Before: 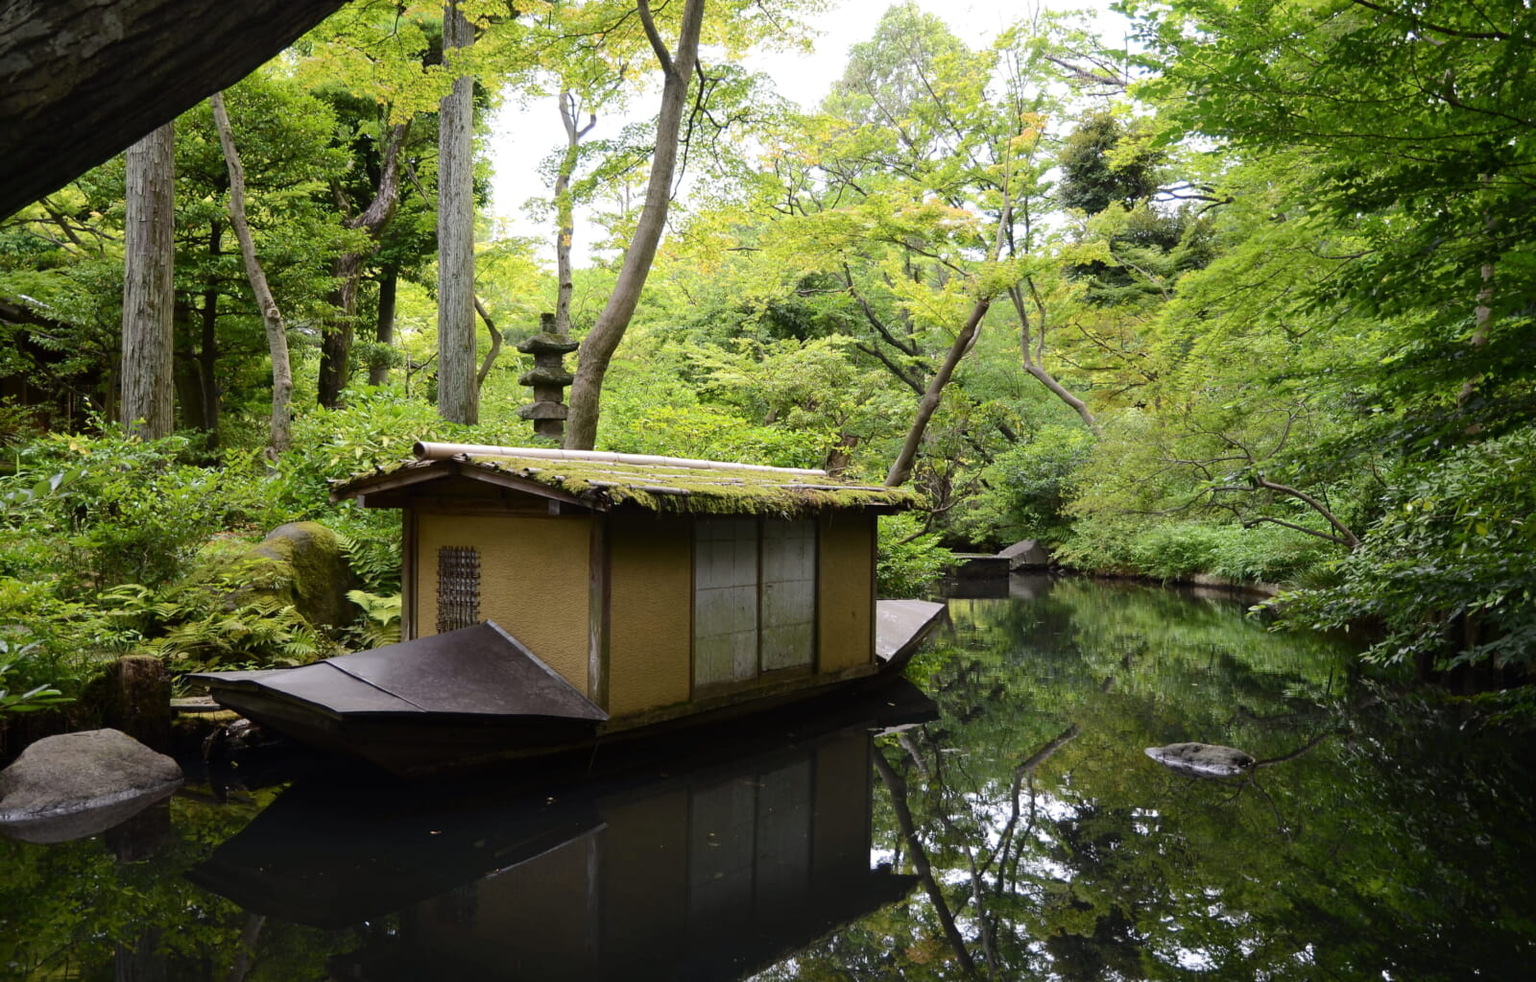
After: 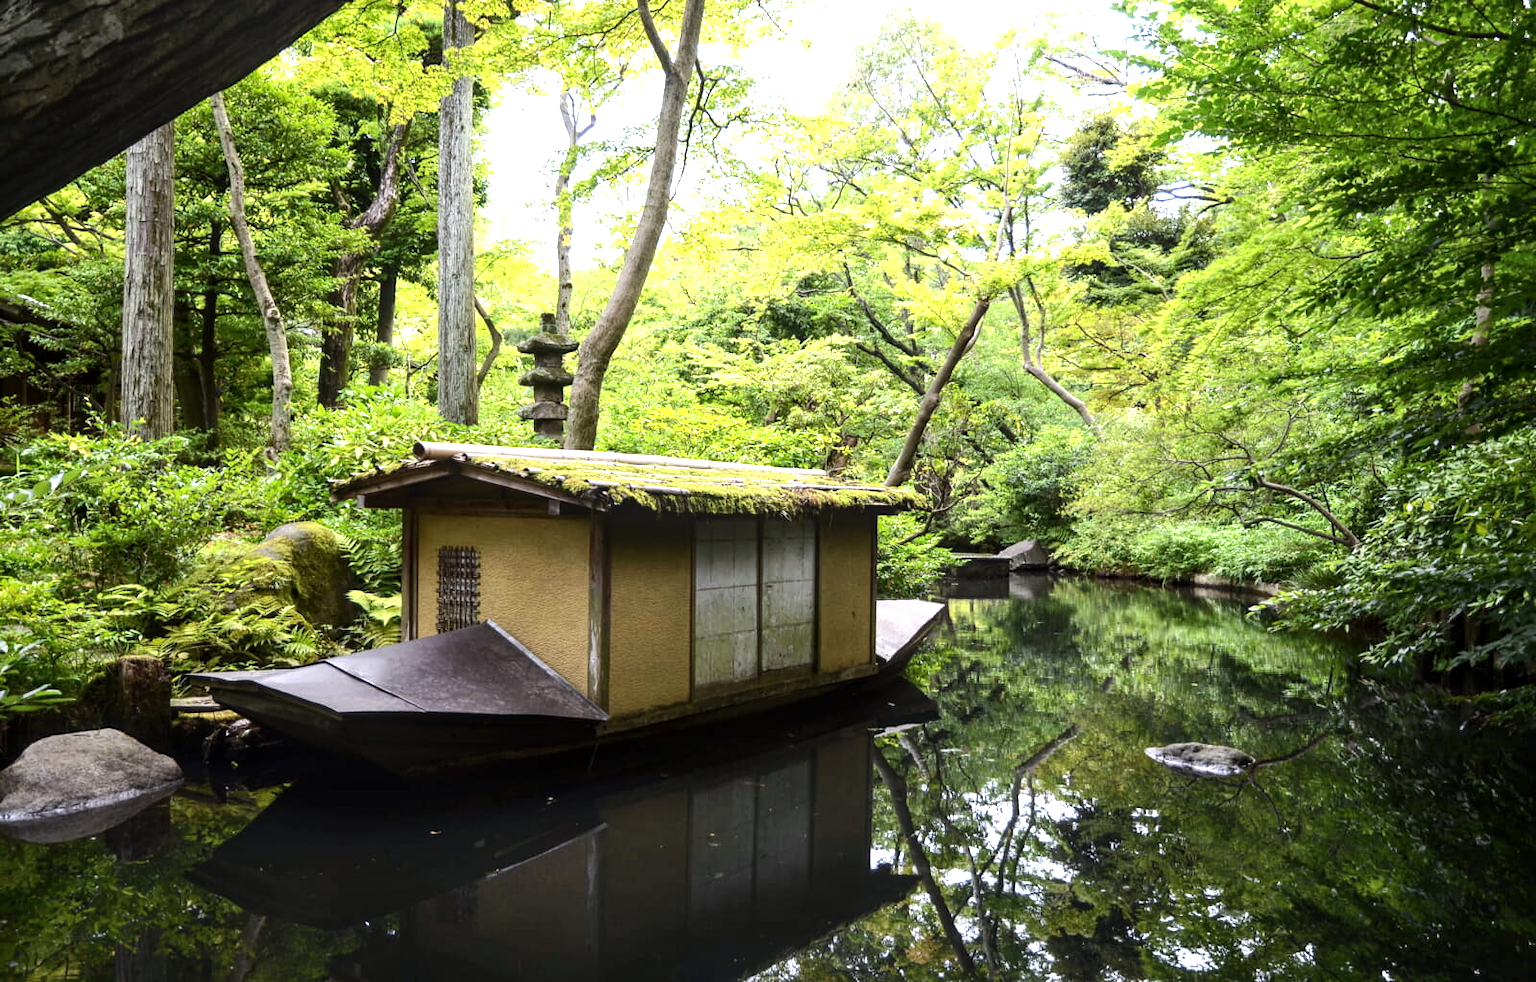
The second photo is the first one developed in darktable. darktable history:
white balance: red 0.983, blue 1.036
tone equalizer: -8 EV -0.417 EV, -7 EV -0.389 EV, -6 EV -0.333 EV, -5 EV -0.222 EV, -3 EV 0.222 EV, -2 EV 0.333 EV, -1 EV 0.389 EV, +0 EV 0.417 EV, edges refinement/feathering 500, mask exposure compensation -1.57 EV, preserve details no
local contrast: on, module defaults
exposure: exposure 0.64 EV, compensate highlight preservation false
